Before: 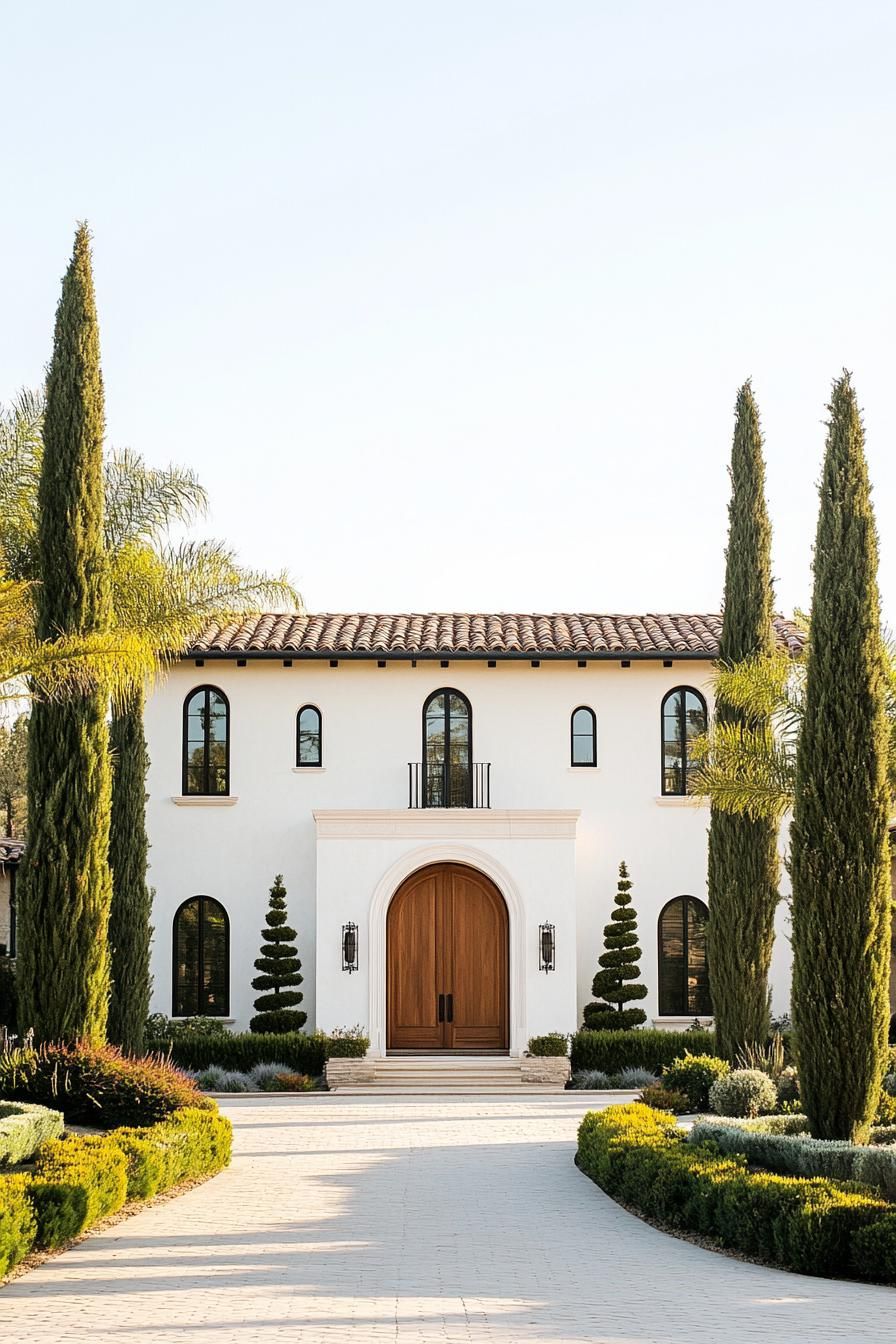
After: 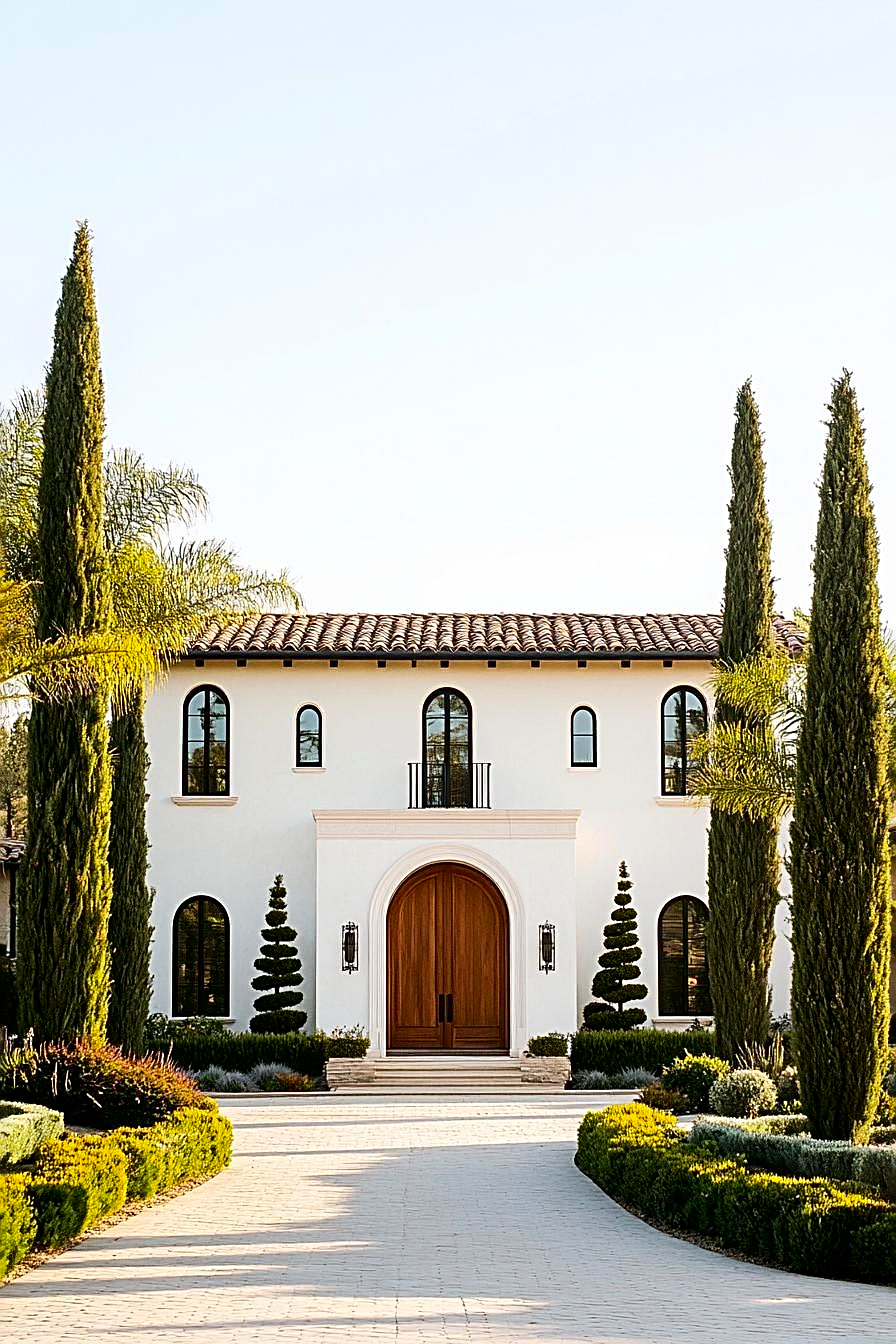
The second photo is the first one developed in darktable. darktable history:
contrast brightness saturation: contrast 0.12, brightness -0.12, saturation 0.2
sharpen: radius 2.531, amount 0.628
